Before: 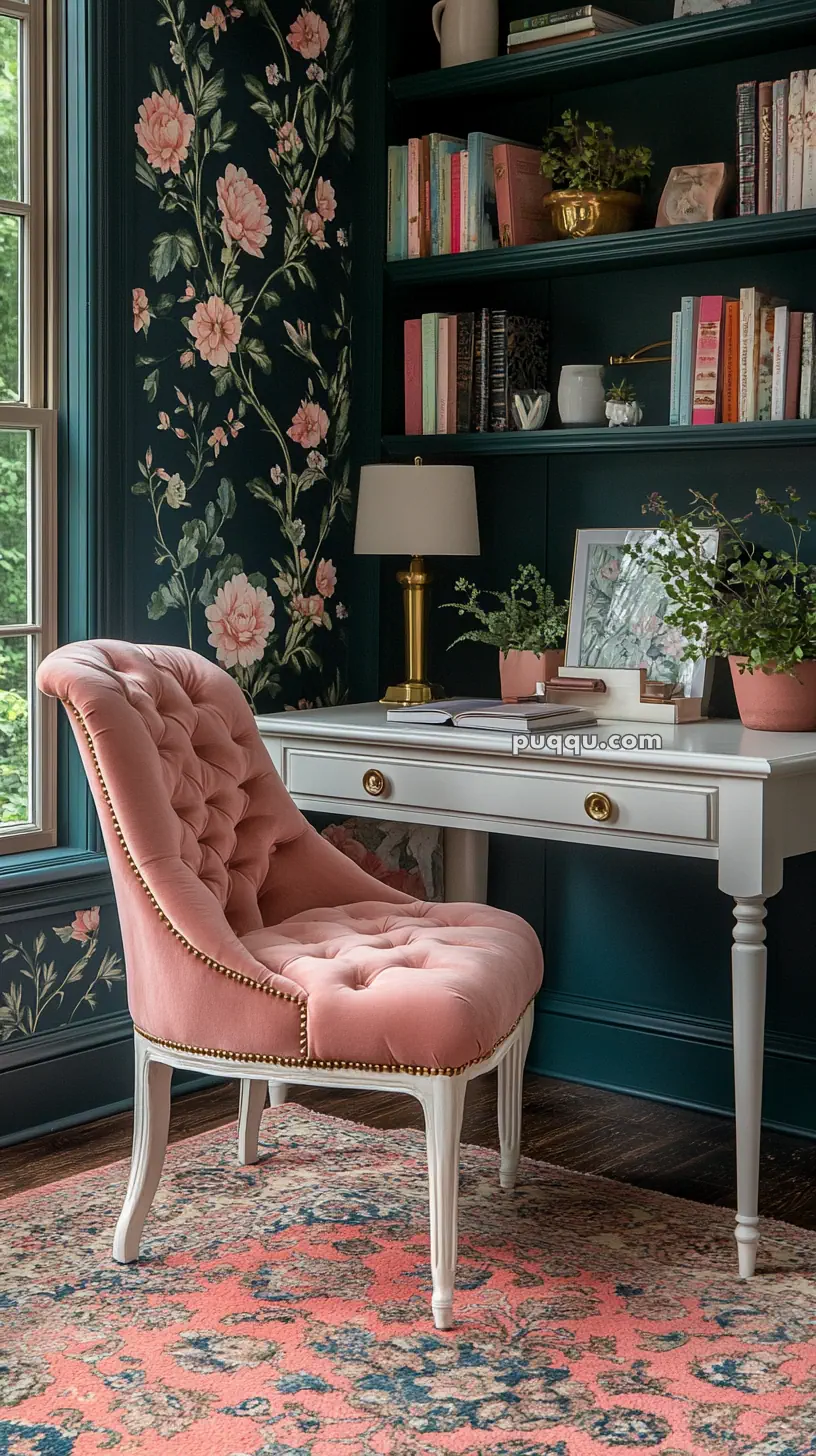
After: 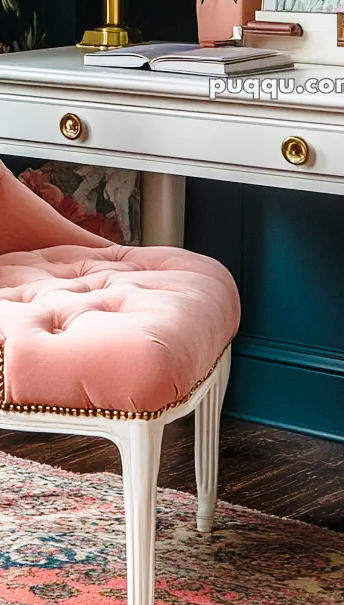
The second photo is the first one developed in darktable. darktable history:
shadows and highlights: radius 127.21, shadows 30.28, highlights -30.87, low approximation 0.01, soften with gaussian
base curve: curves: ch0 [(0, 0) (0.028, 0.03) (0.121, 0.232) (0.46, 0.748) (0.859, 0.968) (1, 1)], preserve colors none
crop: left 37.24%, top 45.058%, right 20.492%, bottom 13.336%
